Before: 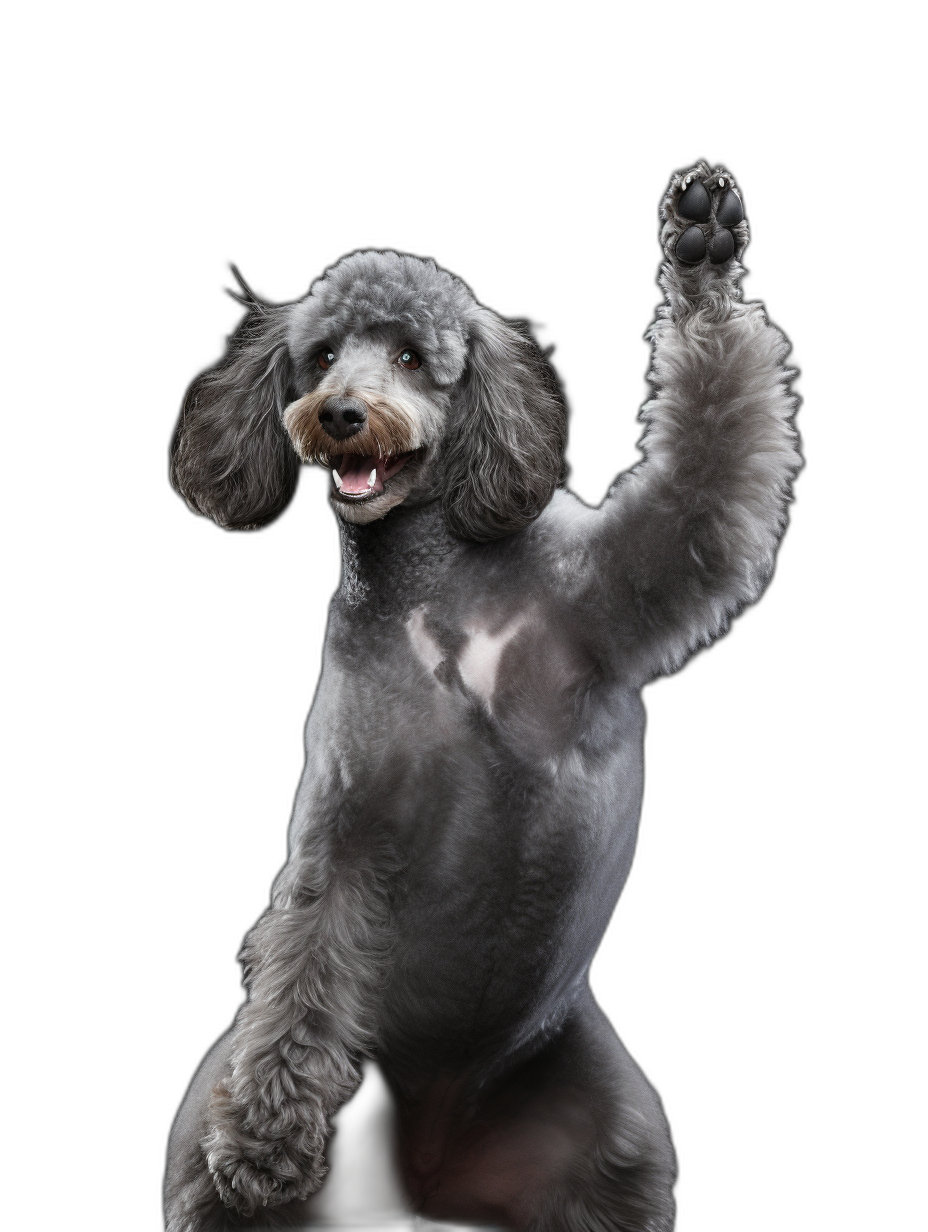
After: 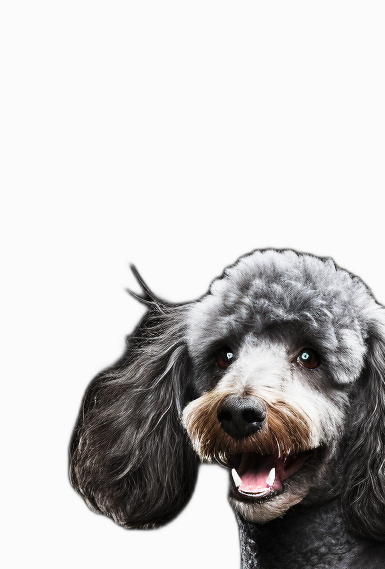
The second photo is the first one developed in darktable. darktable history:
crop and rotate: left 10.89%, top 0.106%, right 47.59%, bottom 53.635%
tone curve: curves: ch0 [(0, 0) (0.187, 0.12) (0.384, 0.363) (0.577, 0.681) (0.735, 0.881) (0.864, 0.959) (1, 0.987)]; ch1 [(0, 0) (0.402, 0.36) (0.476, 0.466) (0.501, 0.501) (0.518, 0.514) (0.564, 0.614) (0.614, 0.664) (0.741, 0.829) (1, 1)]; ch2 [(0, 0) (0.429, 0.387) (0.483, 0.481) (0.503, 0.501) (0.522, 0.533) (0.564, 0.605) (0.615, 0.697) (0.702, 0.774) (1, 0.895)], preserve colors none
